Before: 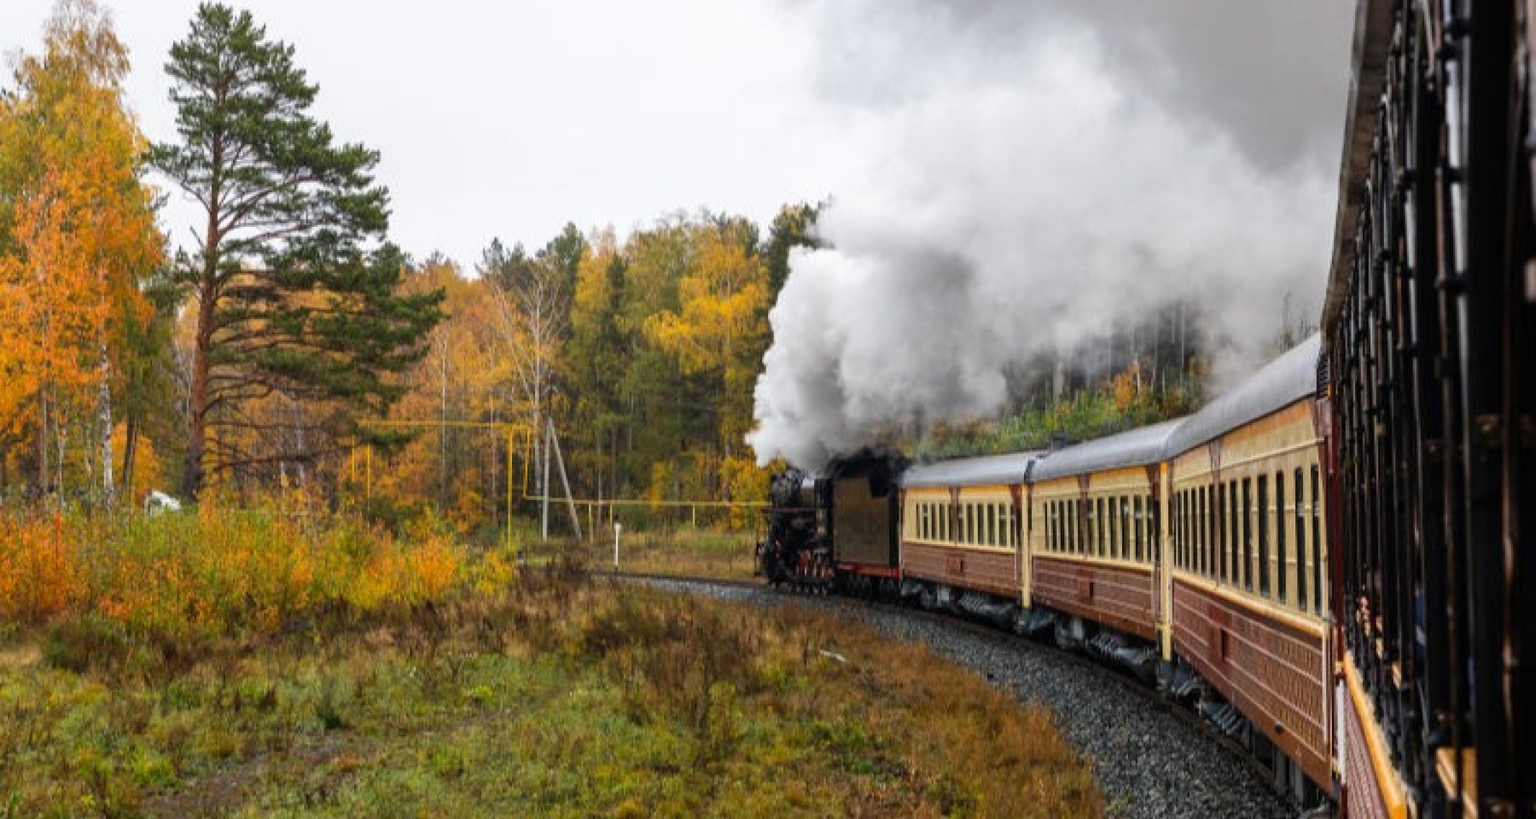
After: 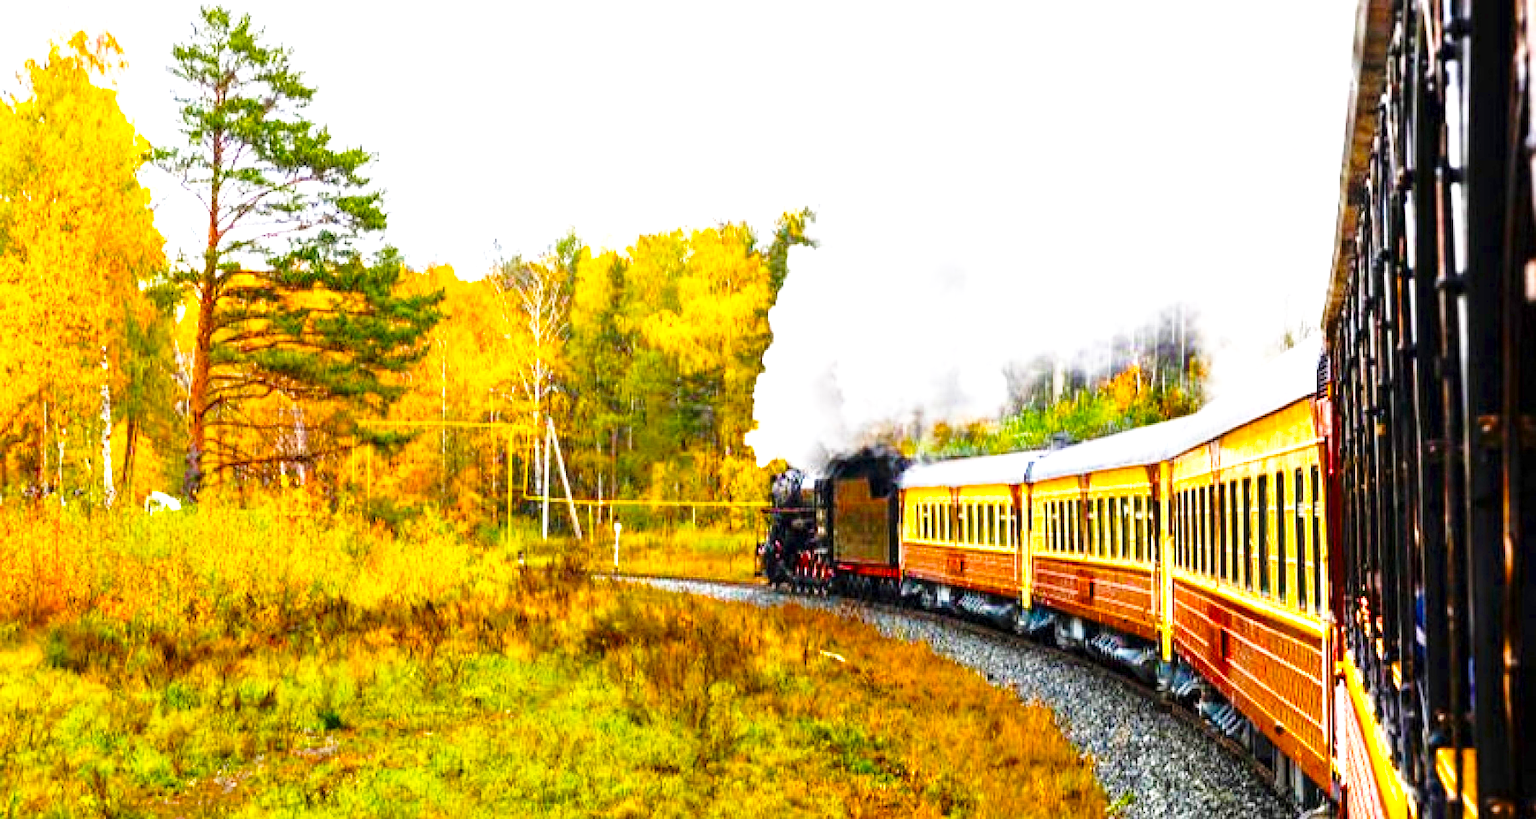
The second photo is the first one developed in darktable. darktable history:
local contrast: highlights 103%, shadows 99%, detail 119%, midtone range 0.2
exposure: exposure 1.138 EV, compensate highlight preservation false
base curve: curves: ch0 [(0, 0) (0.026, 0.03) (0.109, 0.232) (0.351, 0.748) (0.669, 0.968) (1, 1)], preserve colors none
sharpen: amount 0.205
color balance rgb: shadows lift › chroma 0.739%, shadows lift › hue 112.46°, linear chroma grading › global chroma 41.947%, perceptual saturation grading › global saturation 25.868%, global vibrance 1.353%, saturation formula JzAzBz (2021)
